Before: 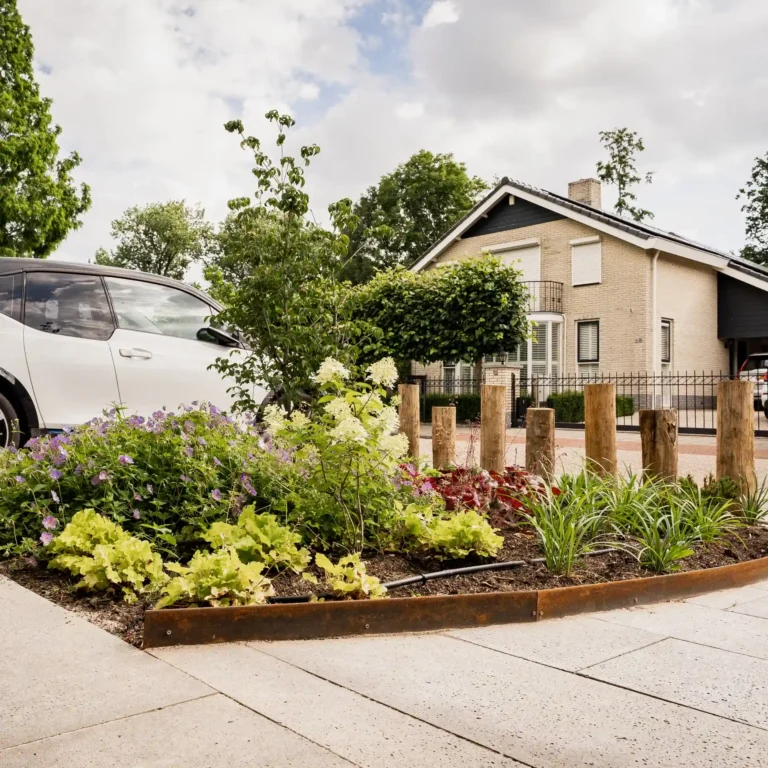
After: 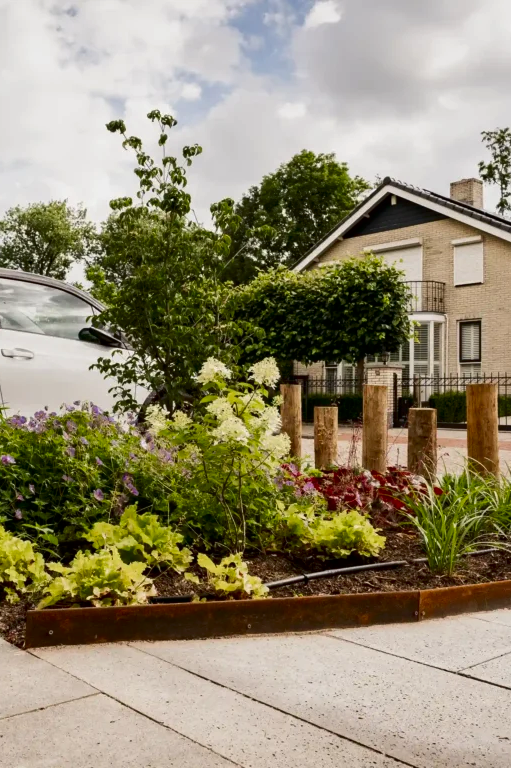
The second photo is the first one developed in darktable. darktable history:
contrast brightness saturation: brightness -0.211, saturation 0.08
crop and rotate: left 15.451%, right 18.008%
